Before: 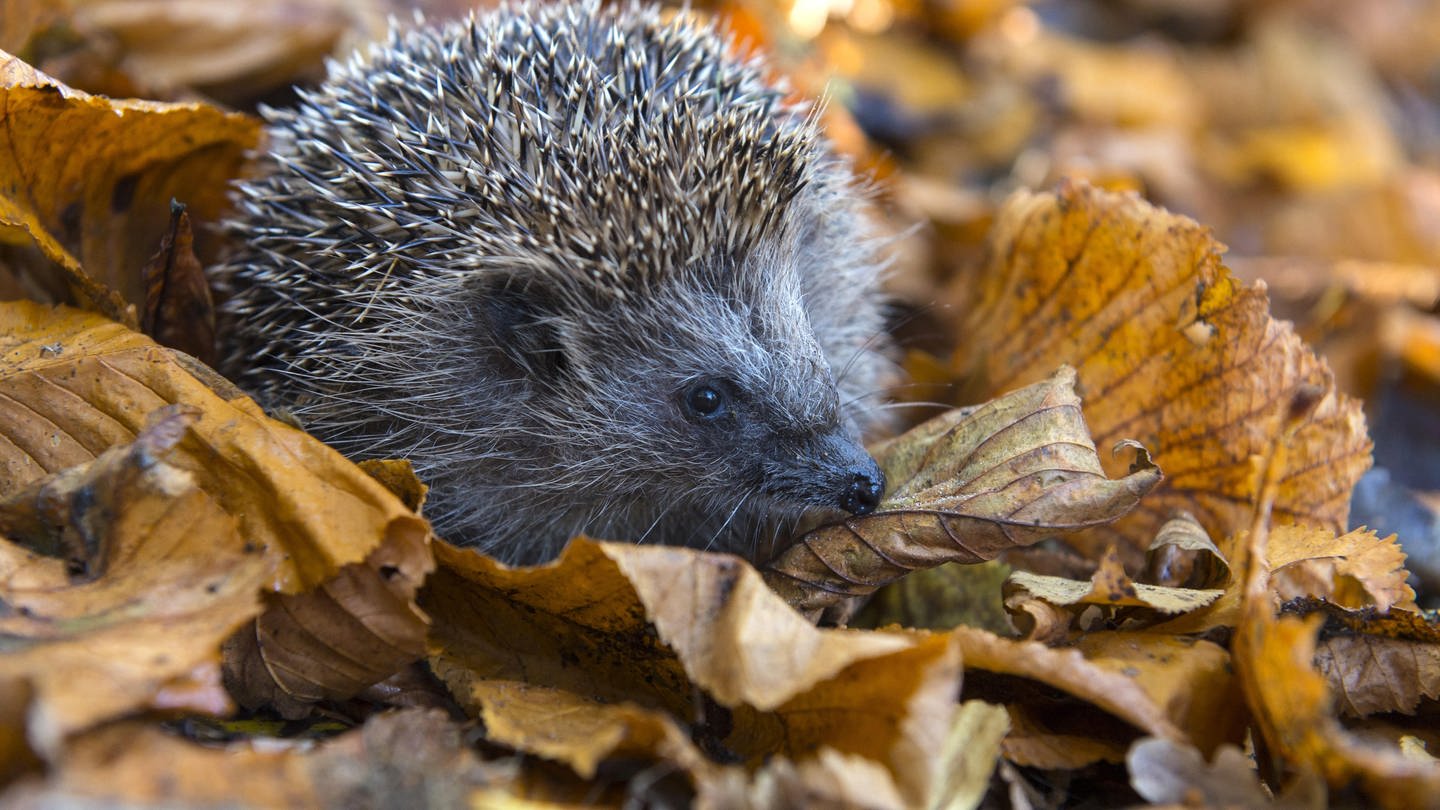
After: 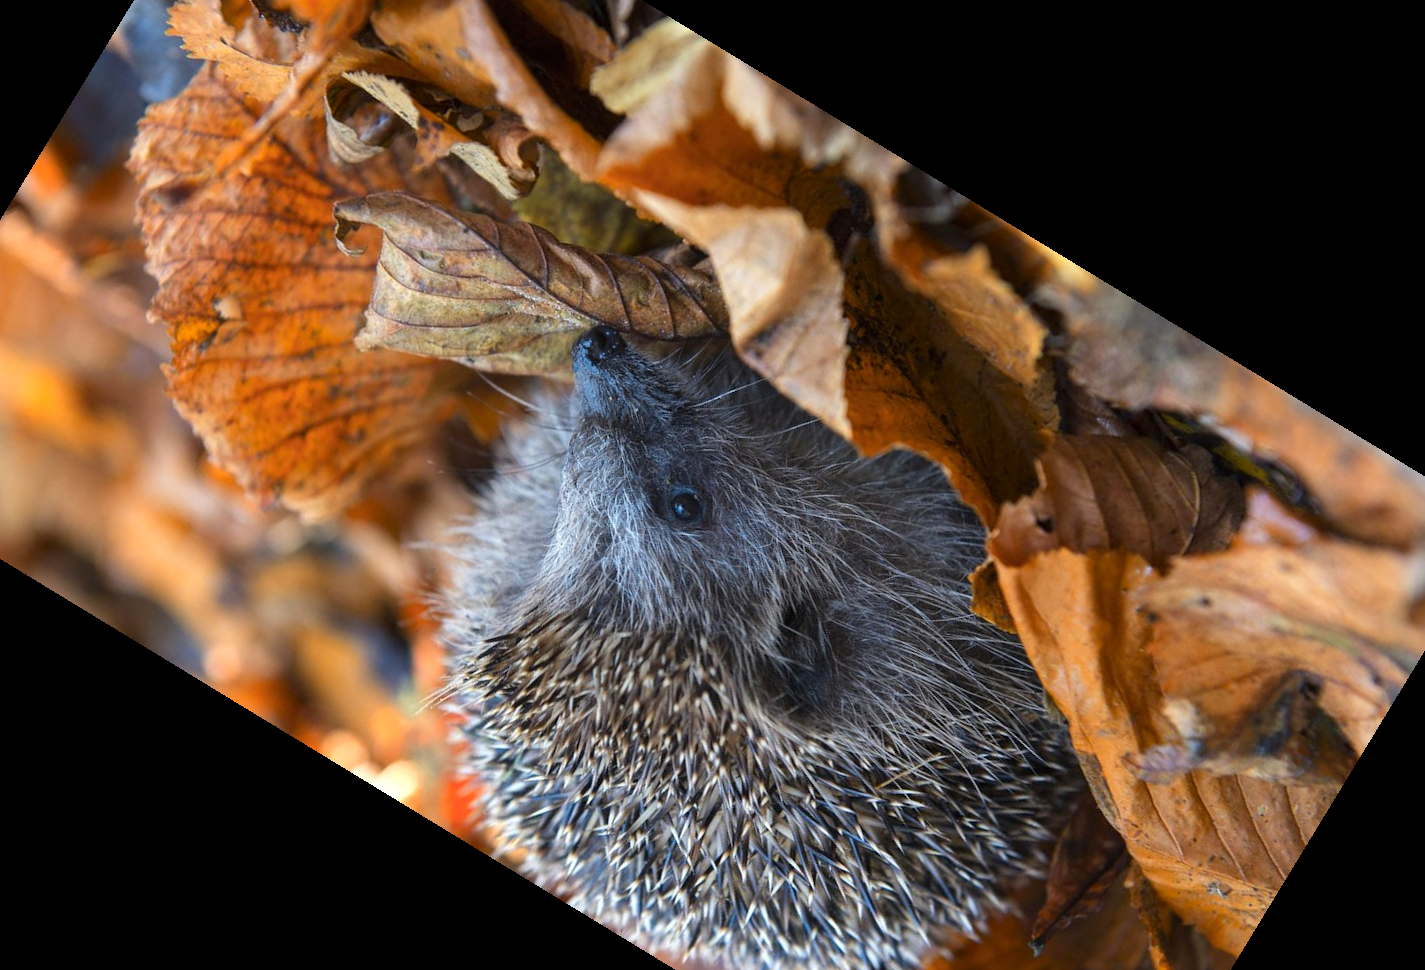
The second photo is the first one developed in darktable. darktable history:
crop and rotate: angle 148.68°, left 9.111%, top 15.603%, right 4.588%, bottom 17.041%
color zones: curves: ch1 [(0.235, 0.558) (0.75, 0.5)]; ch2 [(0.25, 0.462) (0.749, 0.457)], mix 25.94%
